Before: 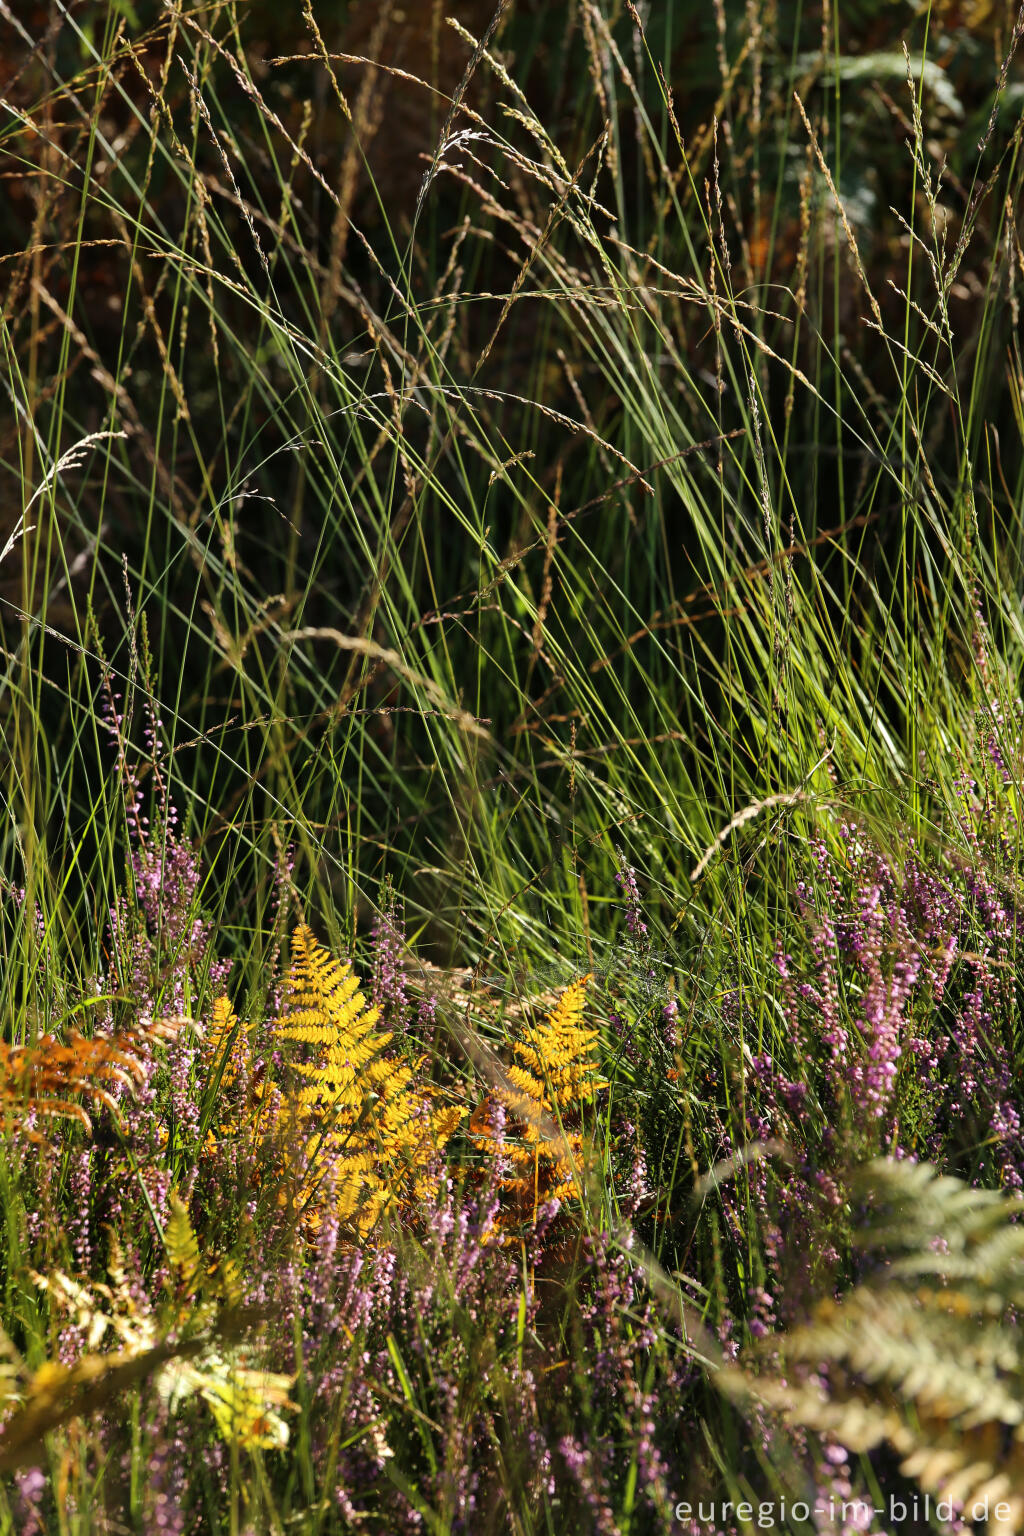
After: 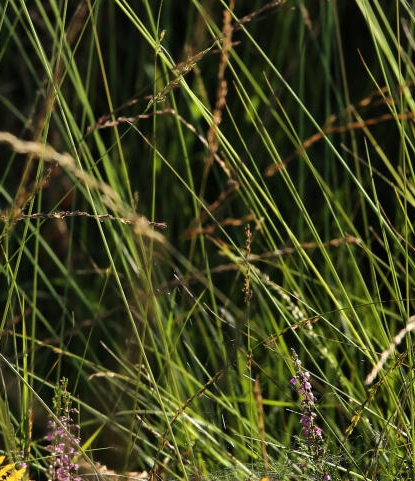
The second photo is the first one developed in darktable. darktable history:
crop: left 31.824%, top 32.299%, right 27.606%, bottom 36.376%
